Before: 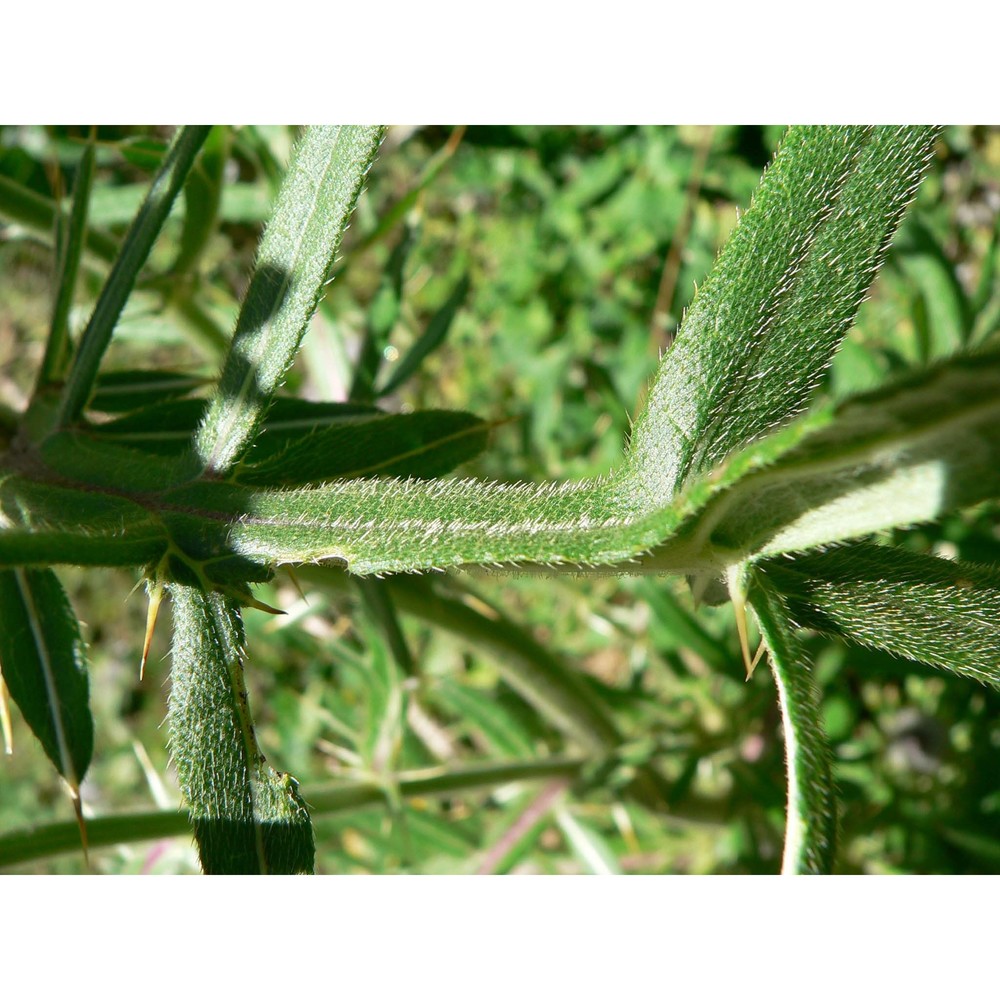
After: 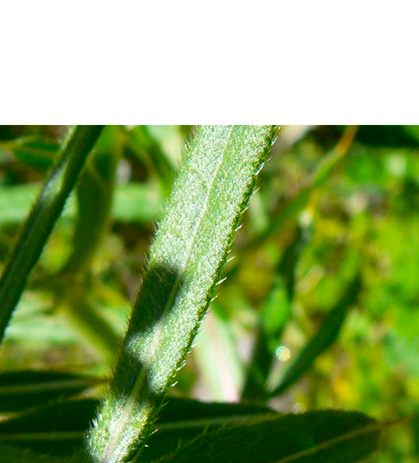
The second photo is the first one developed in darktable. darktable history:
color balance rgb: linear chroma grading › global chroma 15%, perceptual saturation grading › global saturation 30%
crop and rotate: left 10.817%, top 0.062%, right 47.194%, bottom 53.626%
